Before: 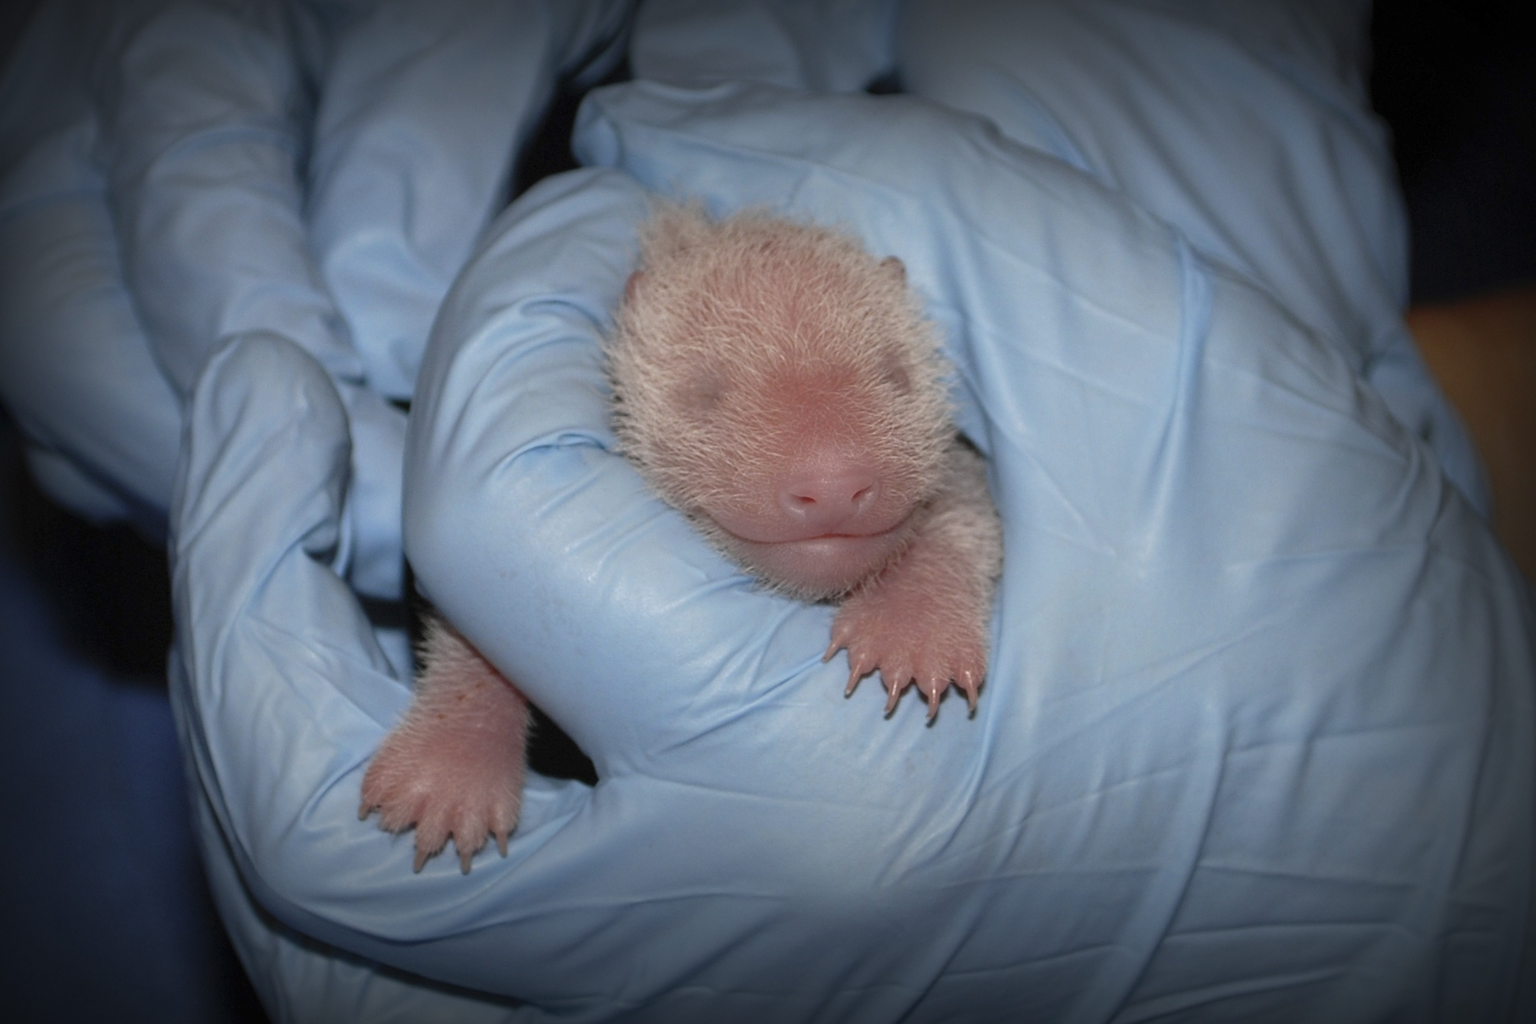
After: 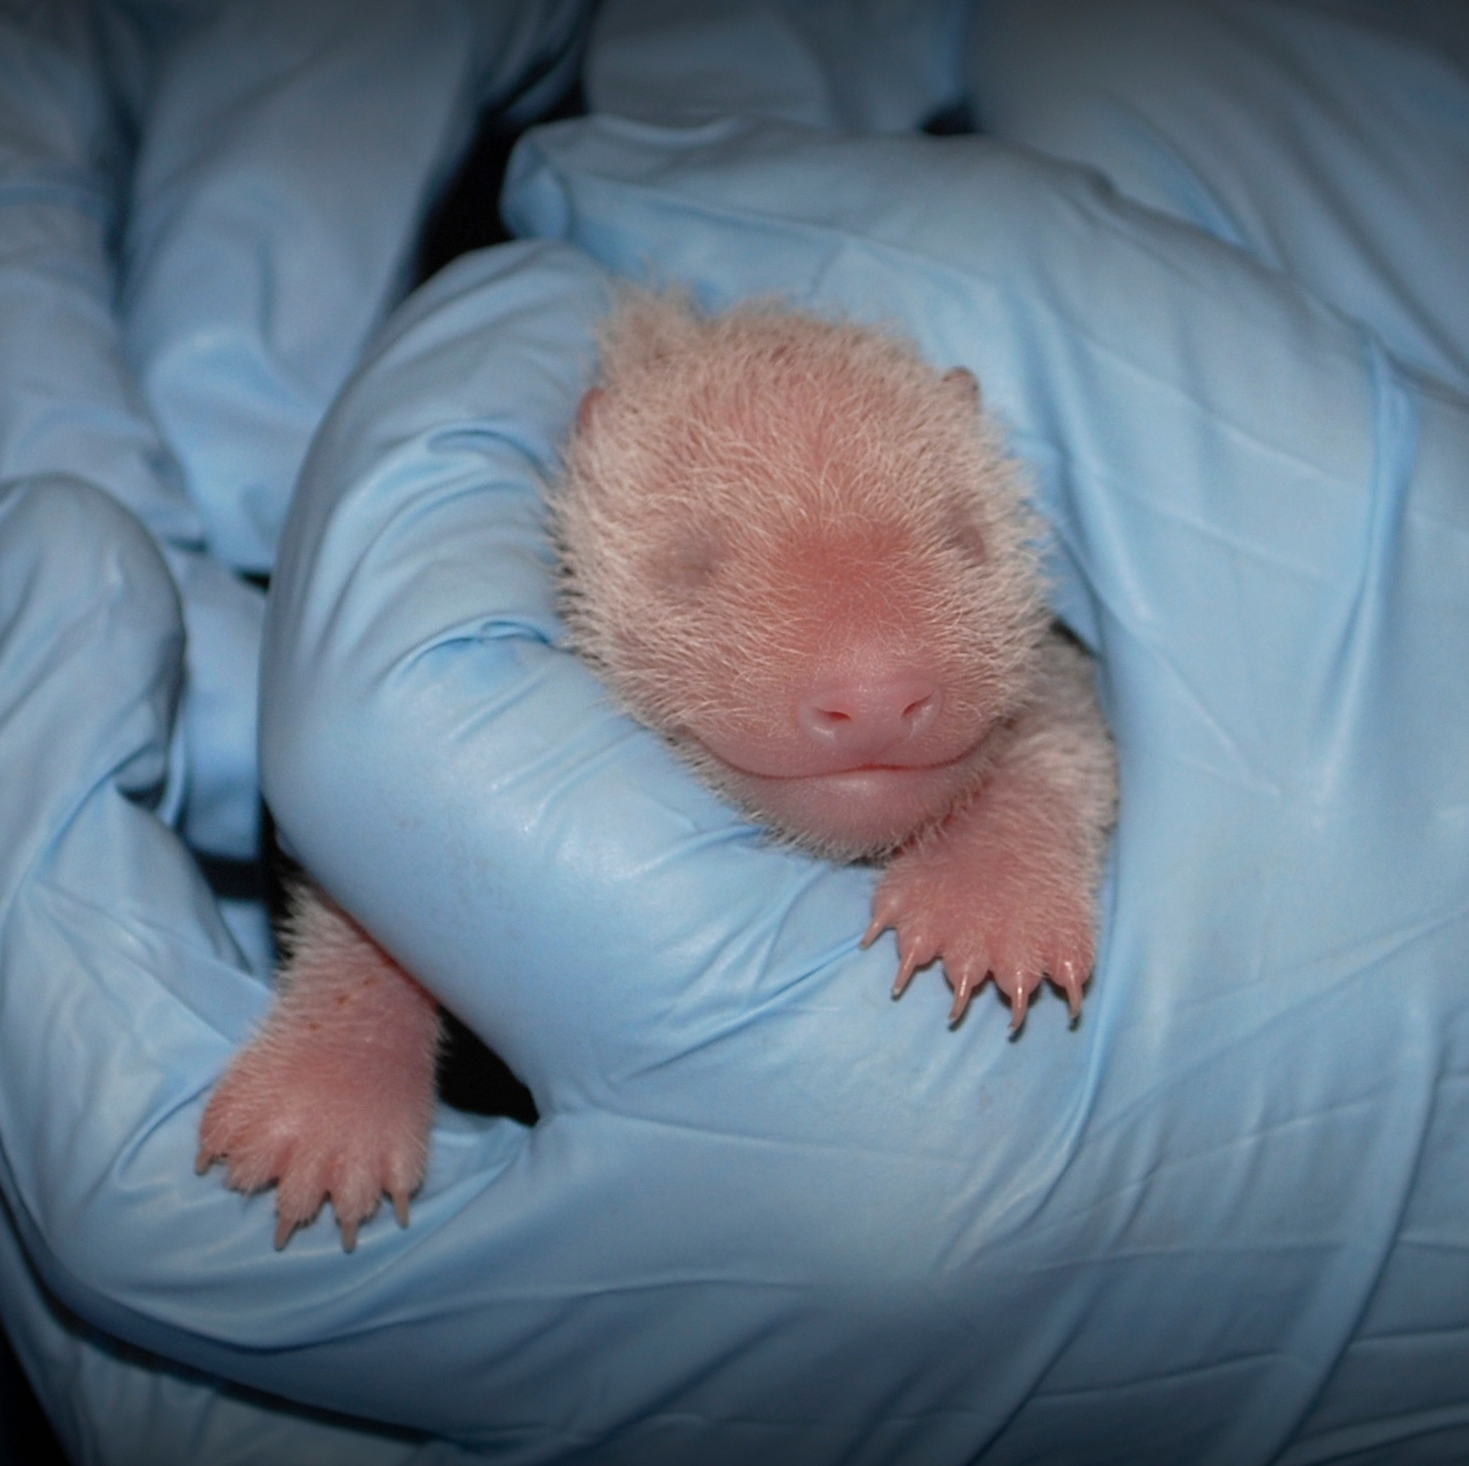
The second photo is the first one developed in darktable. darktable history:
crop and rotate: left 14.46%, right 18.759%
